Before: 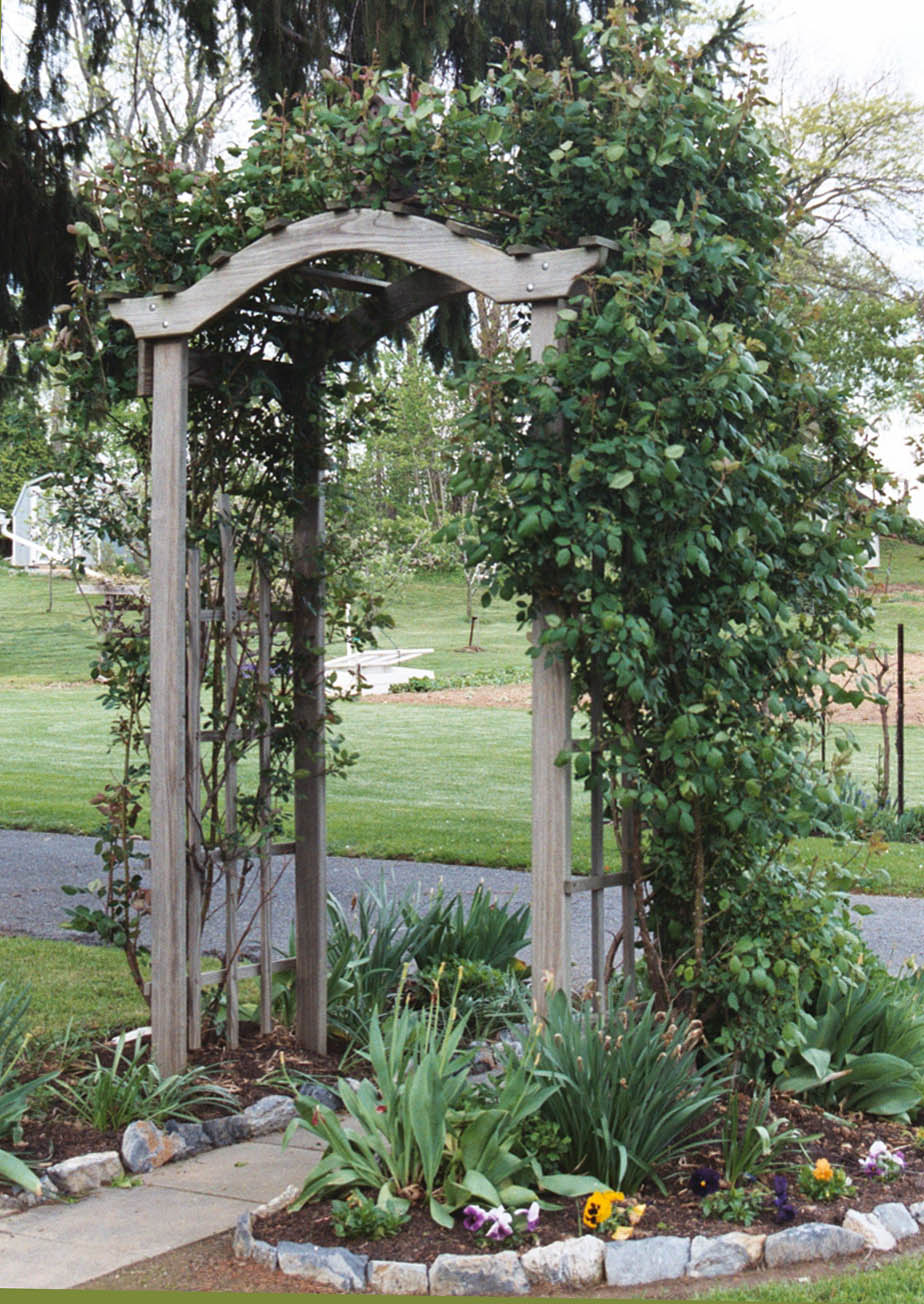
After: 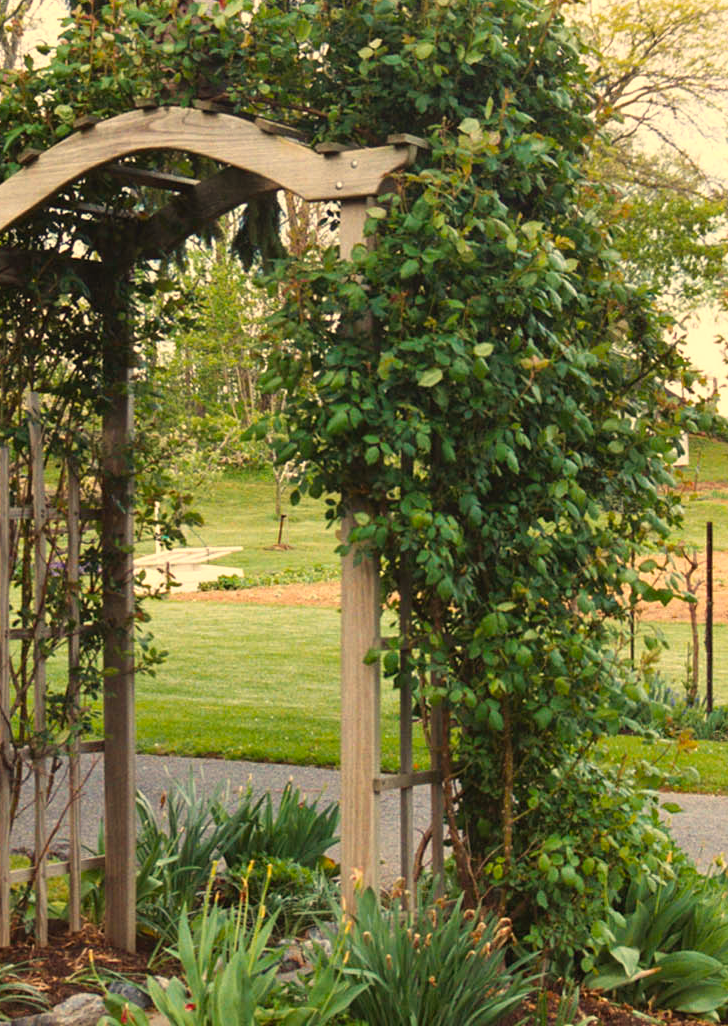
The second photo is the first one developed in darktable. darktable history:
color balance rgb: perceptual saturation grading › global saturation 30%, global vibrance 10%
white balance: red 1.123, blue 0.83
crop and rotate: left 20.74%, top 7.912%, right 0.375%, bottom 13.378%
